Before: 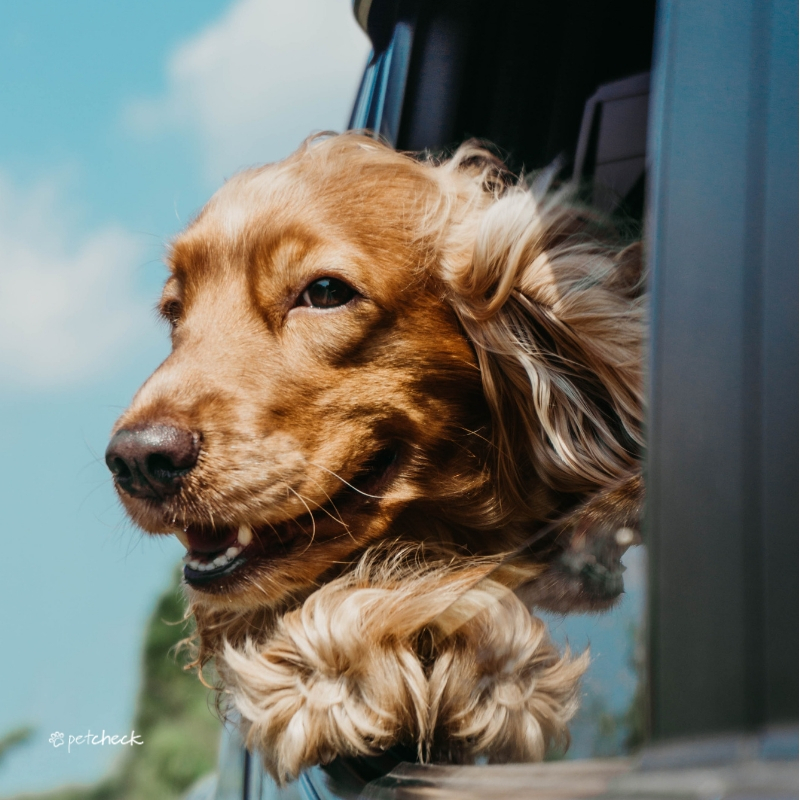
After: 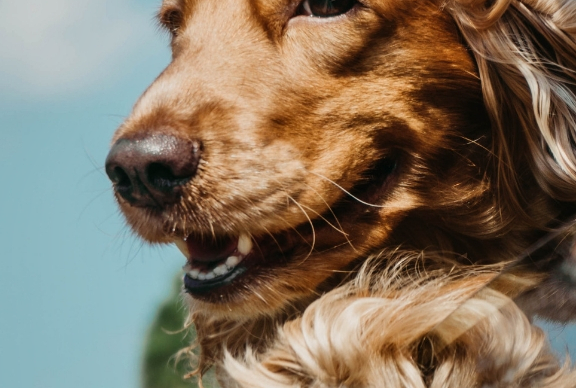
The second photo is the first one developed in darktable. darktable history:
crop: top 36.498%, right 27.964%, bottom 14.995%
shadows and highlights: low approximation 0.01, soften with gaussian
